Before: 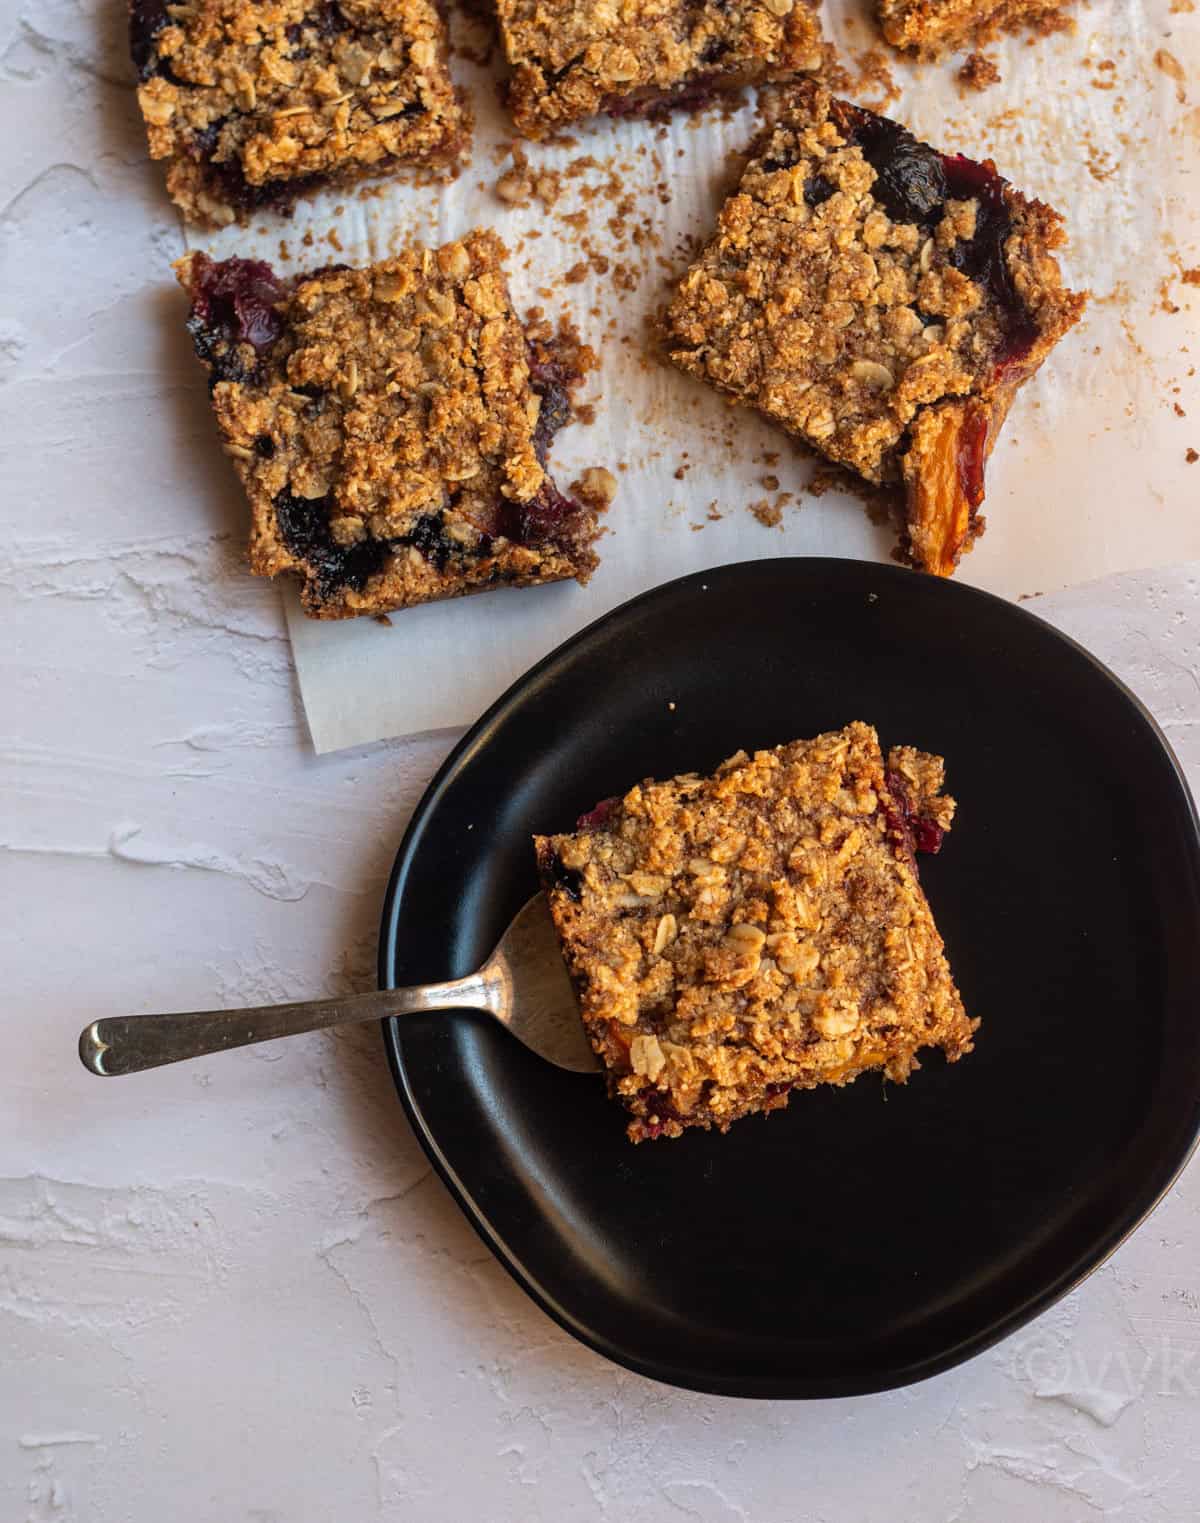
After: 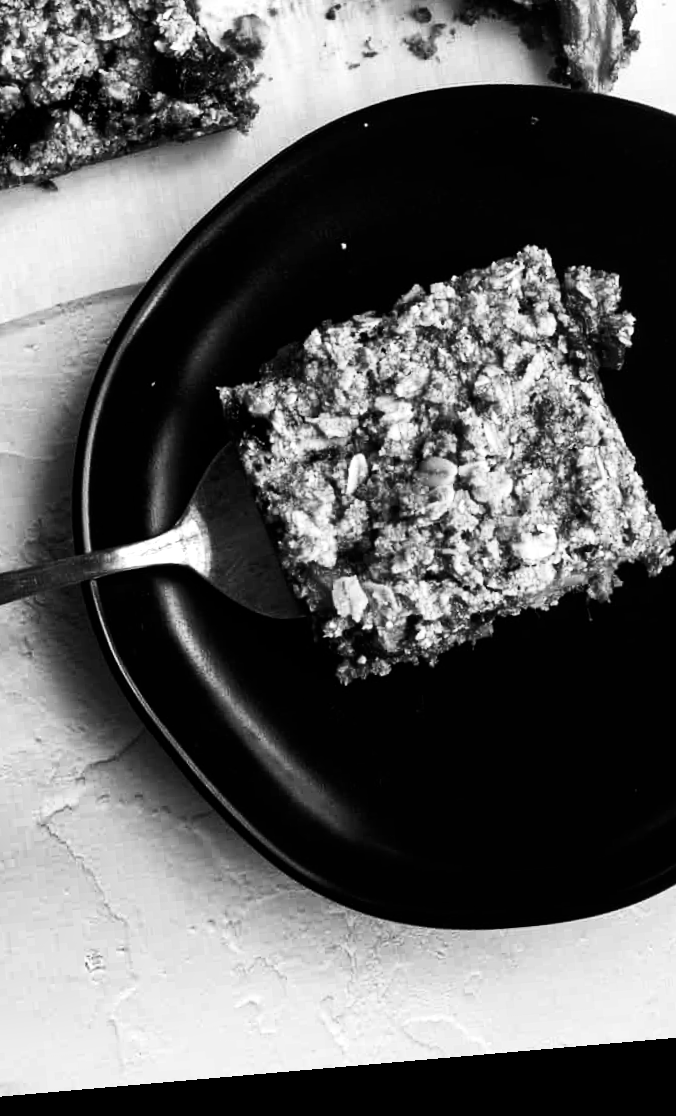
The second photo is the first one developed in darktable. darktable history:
crop and rotate: left 29.237%, top 31.152%, right 19.807%
shadows and highlights: shadows 20.91, highlights -82.73, soften with gaussian
monochrome: a -3.63, b -0.465
rotate and perspective: rotation -4.98°, automatic cropping off
levels: levels [0, 0.476, 0.951]
contrast brightness saturation: contrast 0.28
filmic rgb: white relative exposure 2.45 EV, hardness 6.33
